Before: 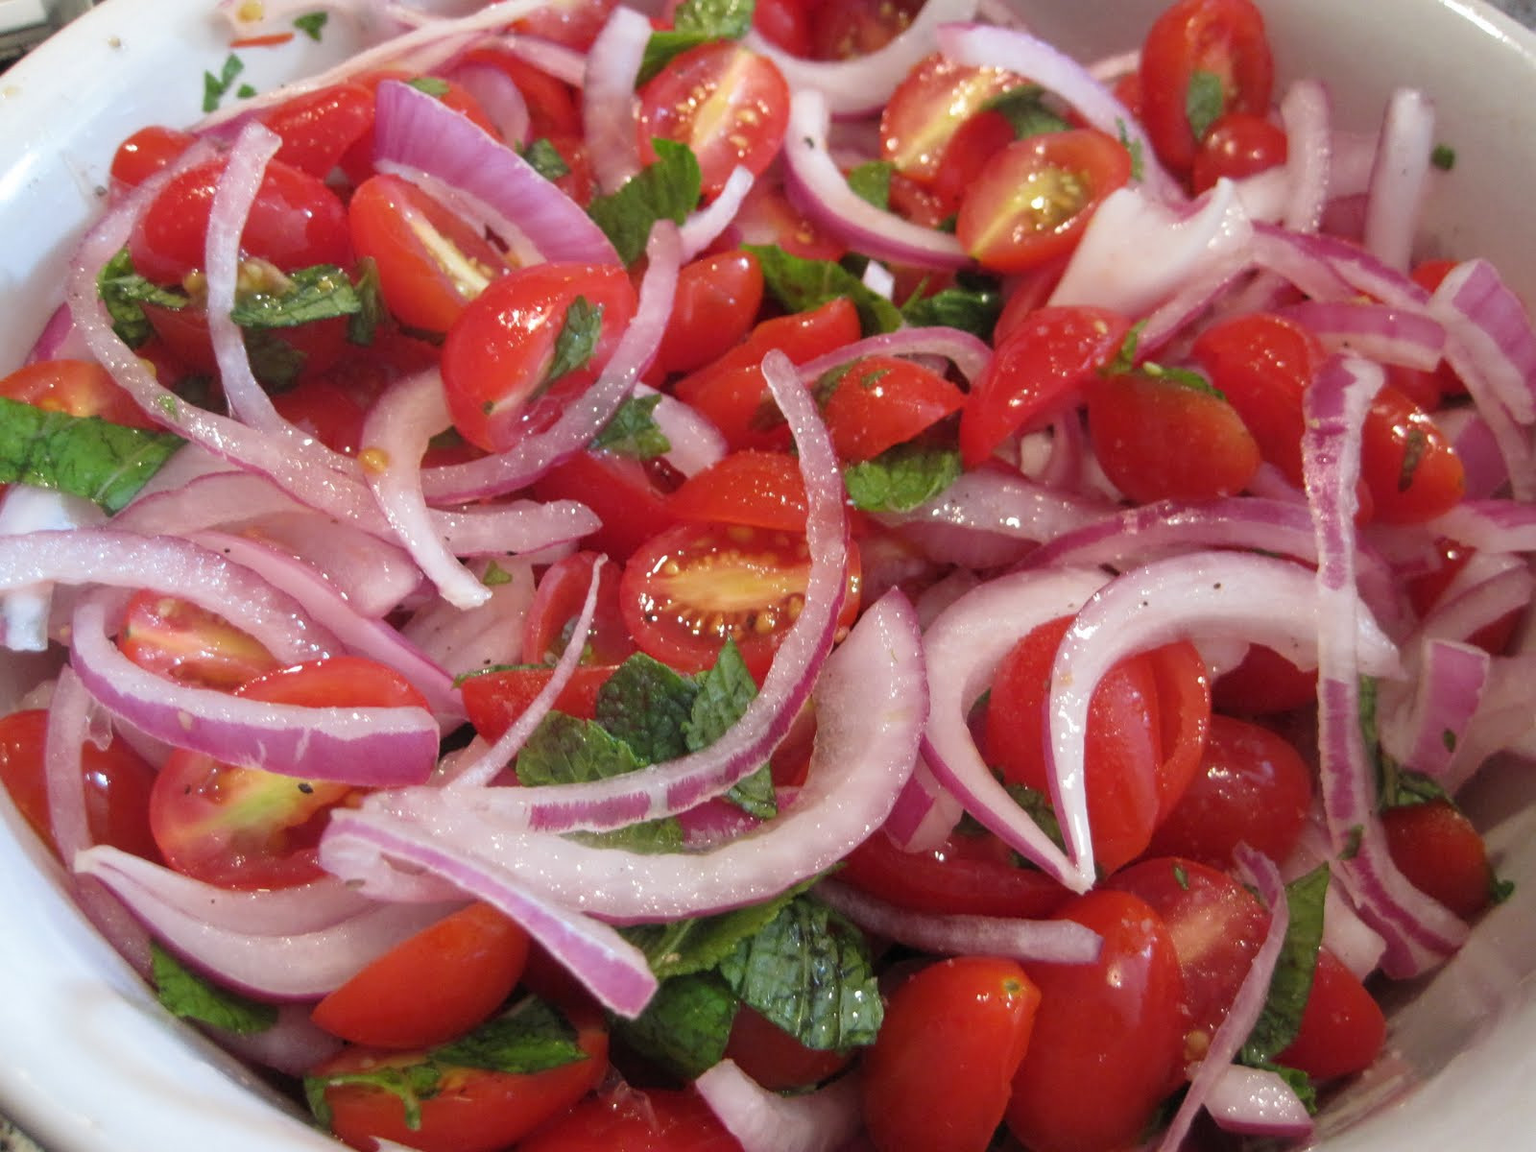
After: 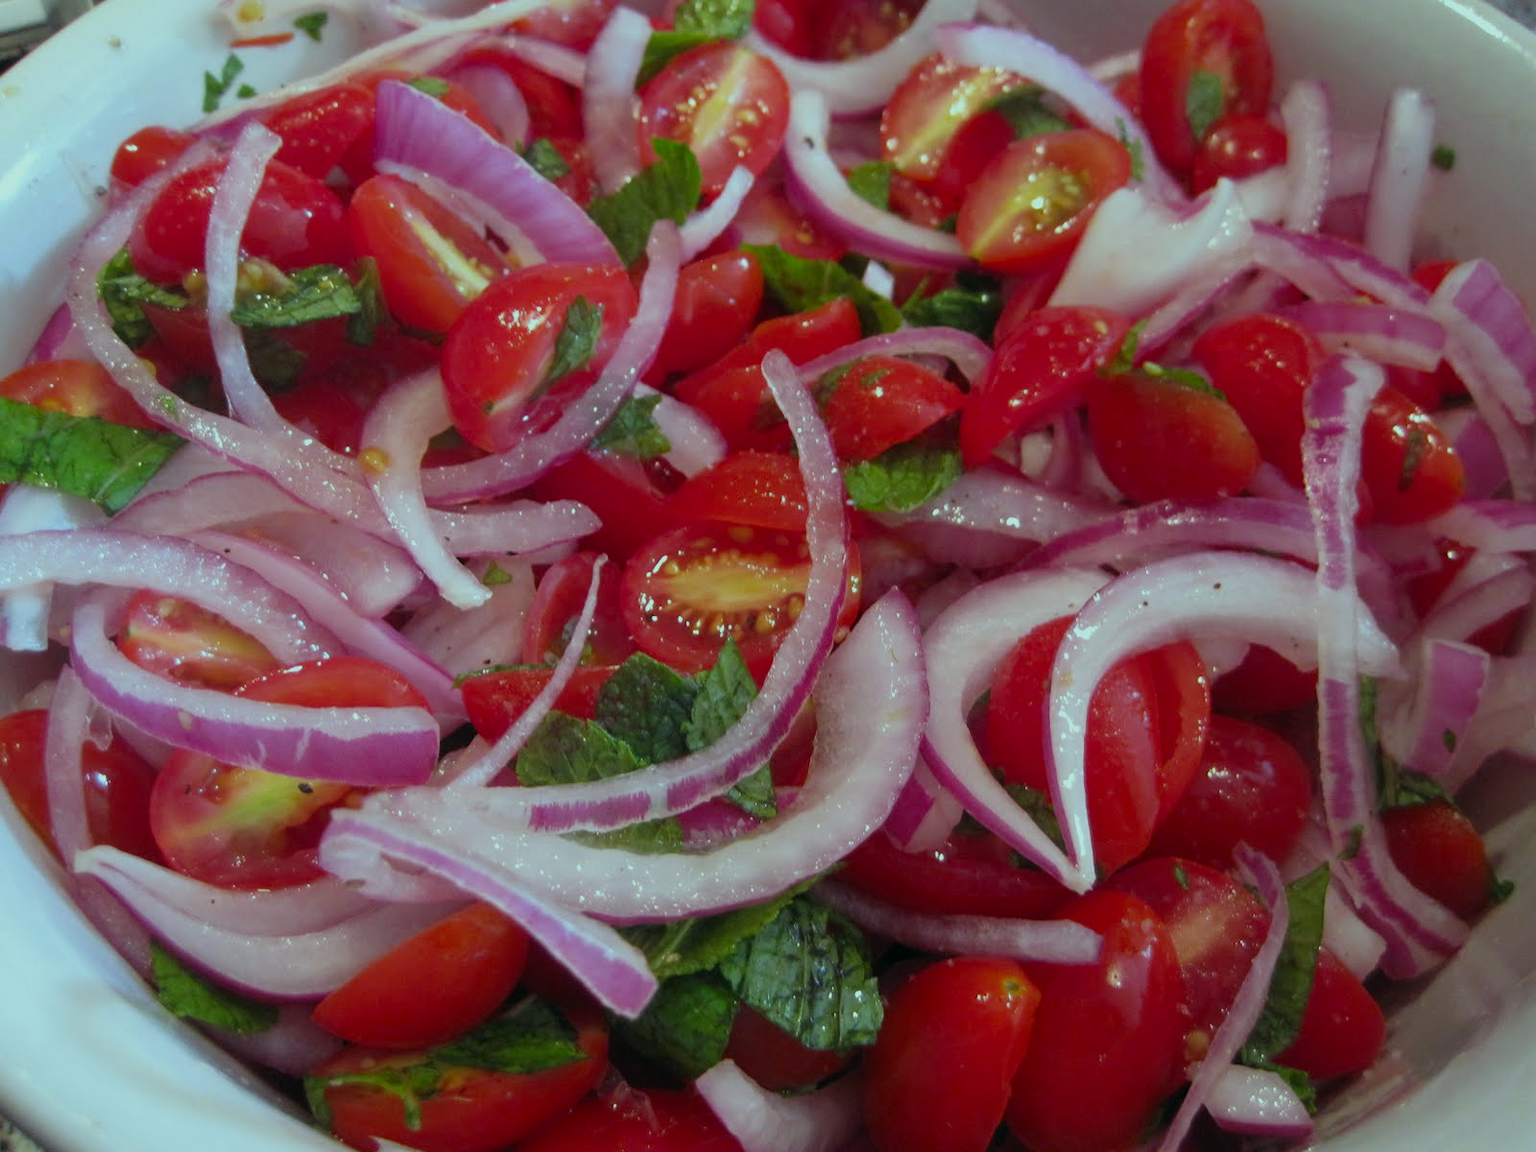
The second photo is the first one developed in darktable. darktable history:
color balance: mode lift, gamma, gain (sRGB), lift [0.997, 0.979, 1.021, 1.011], gamma [1, 1.084, 0.916, 0.998], gain [1, 0.87, 1.13, 1.101], contrast 4.55%, contrast fulcrum 38.24%, output saturation 104.09%
exposure: black level correction 0, exposure -0.721 EV, compensate highlight preservation false
color correction: highlights a* 3.22, highlights b* 1.93, saturation 1.19
